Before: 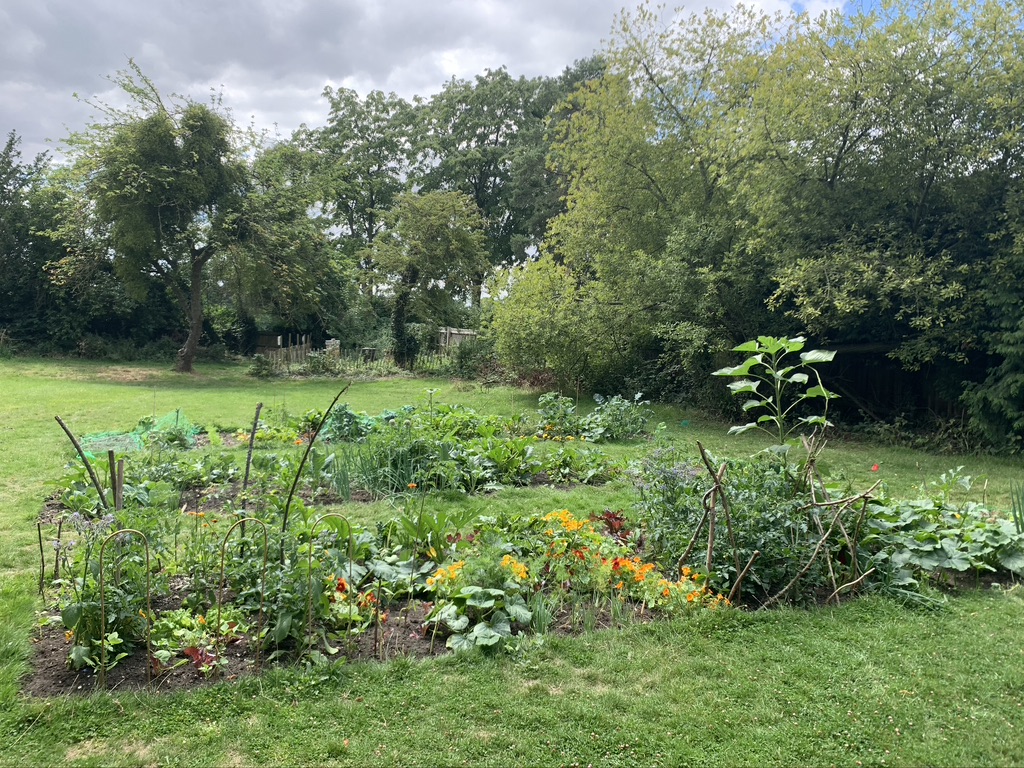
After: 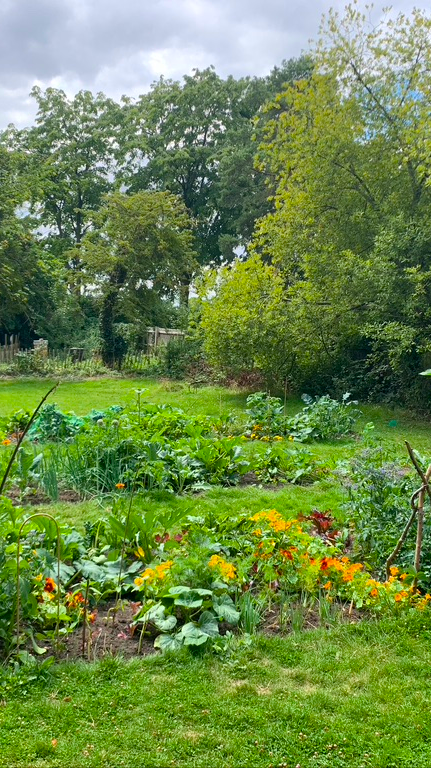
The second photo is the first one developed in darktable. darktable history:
crop: left 28.583%, right 29.231%
color balance rgb: perceptual saturation grading › global saturation 30%, global vibrance 20%
